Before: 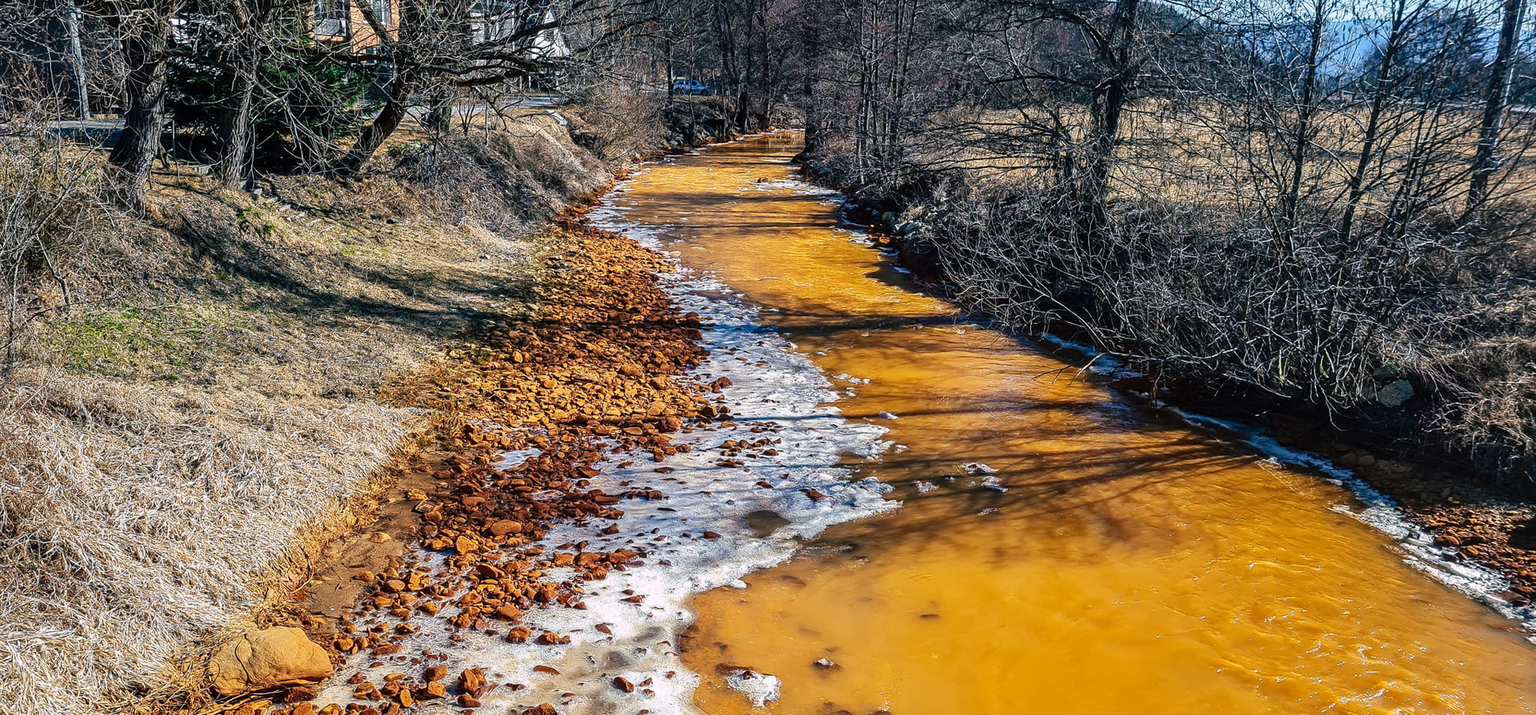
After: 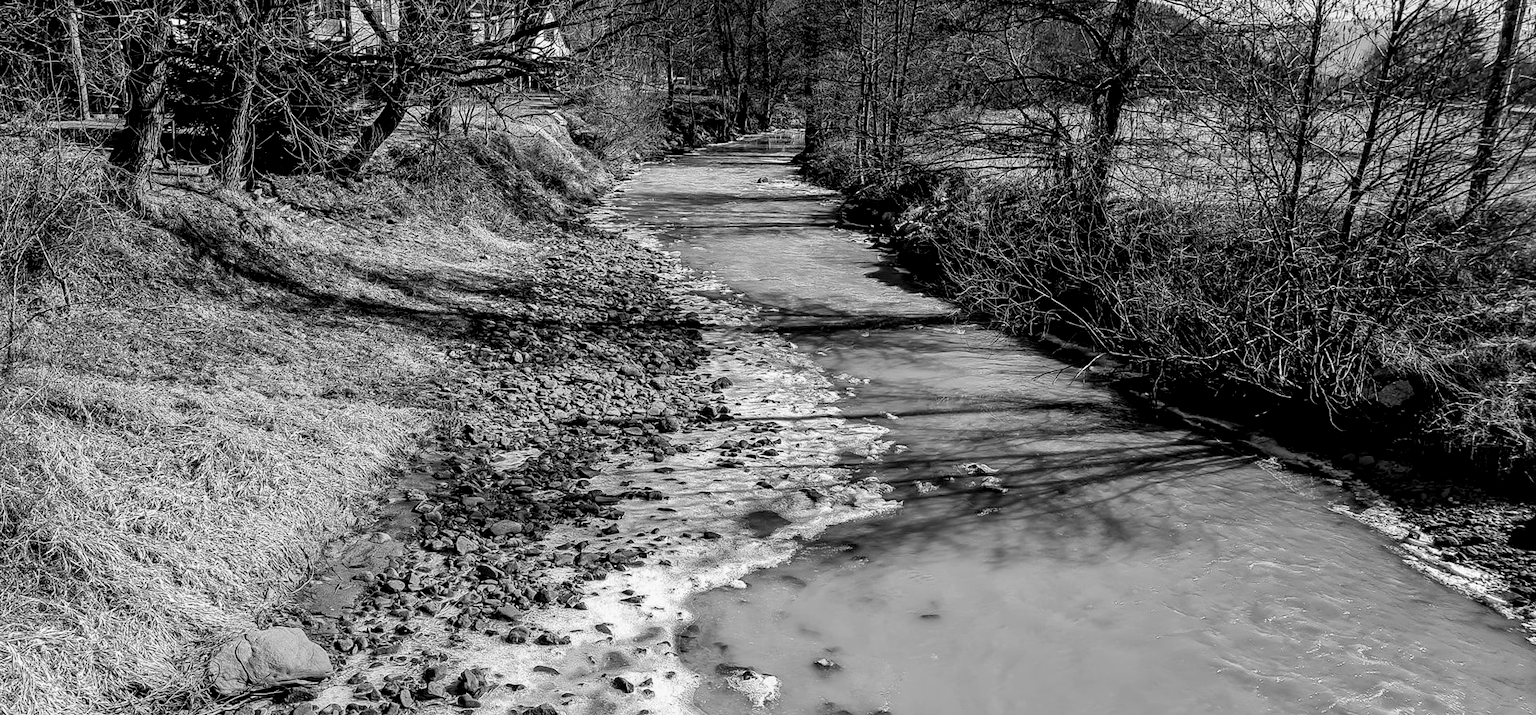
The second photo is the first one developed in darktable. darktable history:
monochrome: on, module defaults
exposure: black level correction 0.01, exposure 0.014 EV, compensate highlight preservation false
